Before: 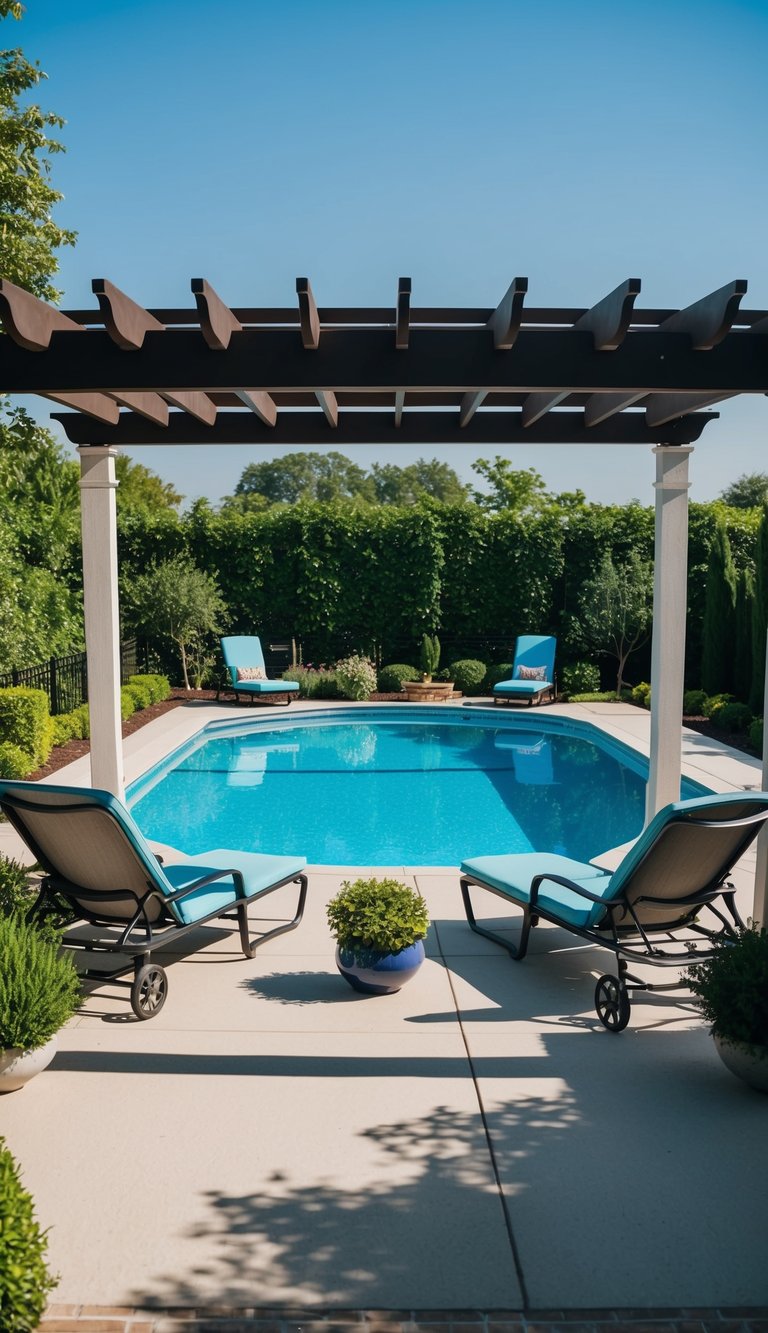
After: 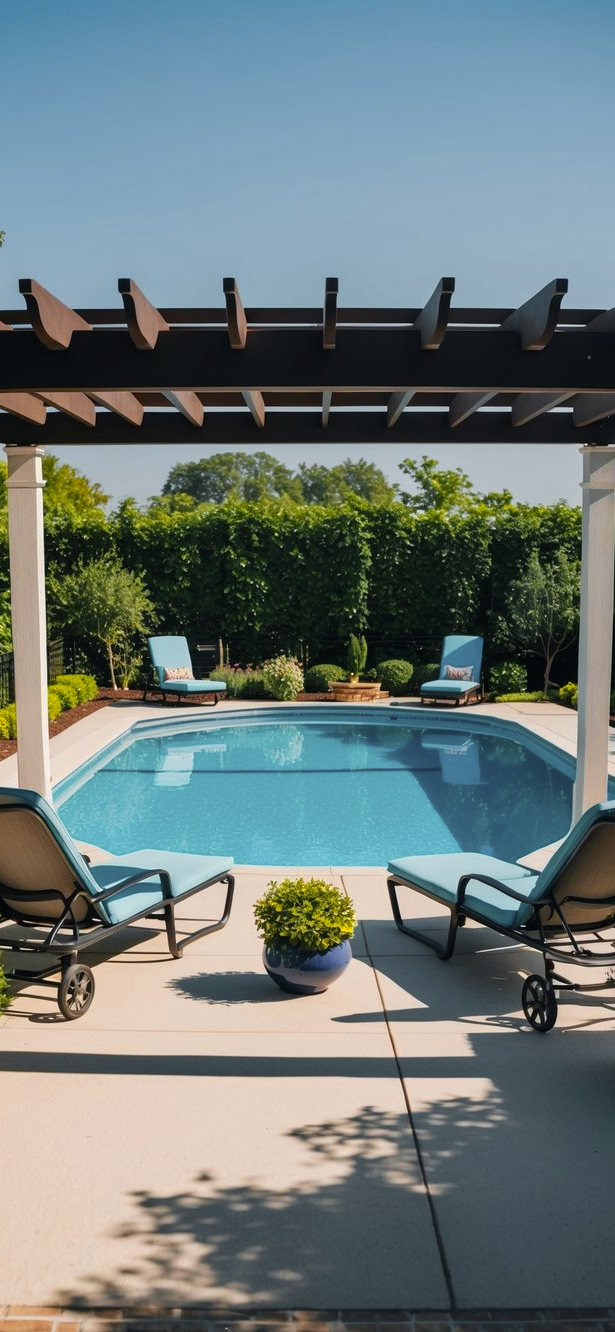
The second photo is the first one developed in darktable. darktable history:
crop and rotate: left 9.597%, right 10.195%
color zones: curves: ch0 [(0, 0.511) (0.143, 0.531) (0.286, 0.56) (0.429, 0.5) (0.571, 0.5) (0.714, 0.5) (0.857, 0.5) (1, 0.5)]; ch1 [(0, 0.525) (0.143, 0.705) (0.286, 0.715) (0.429, 0.35) (0.571, 0.35) (0.714, 0.35) (0.857, 0.4) (1, 0.4)]; ch2 [(0, 0.572) (0.143, 0.512) (0.286, 0.473) (0.429, 0.45) (0.571, 0.5) (0.714, 0.5) (0.857, 0.518) (1, 0.518)]
